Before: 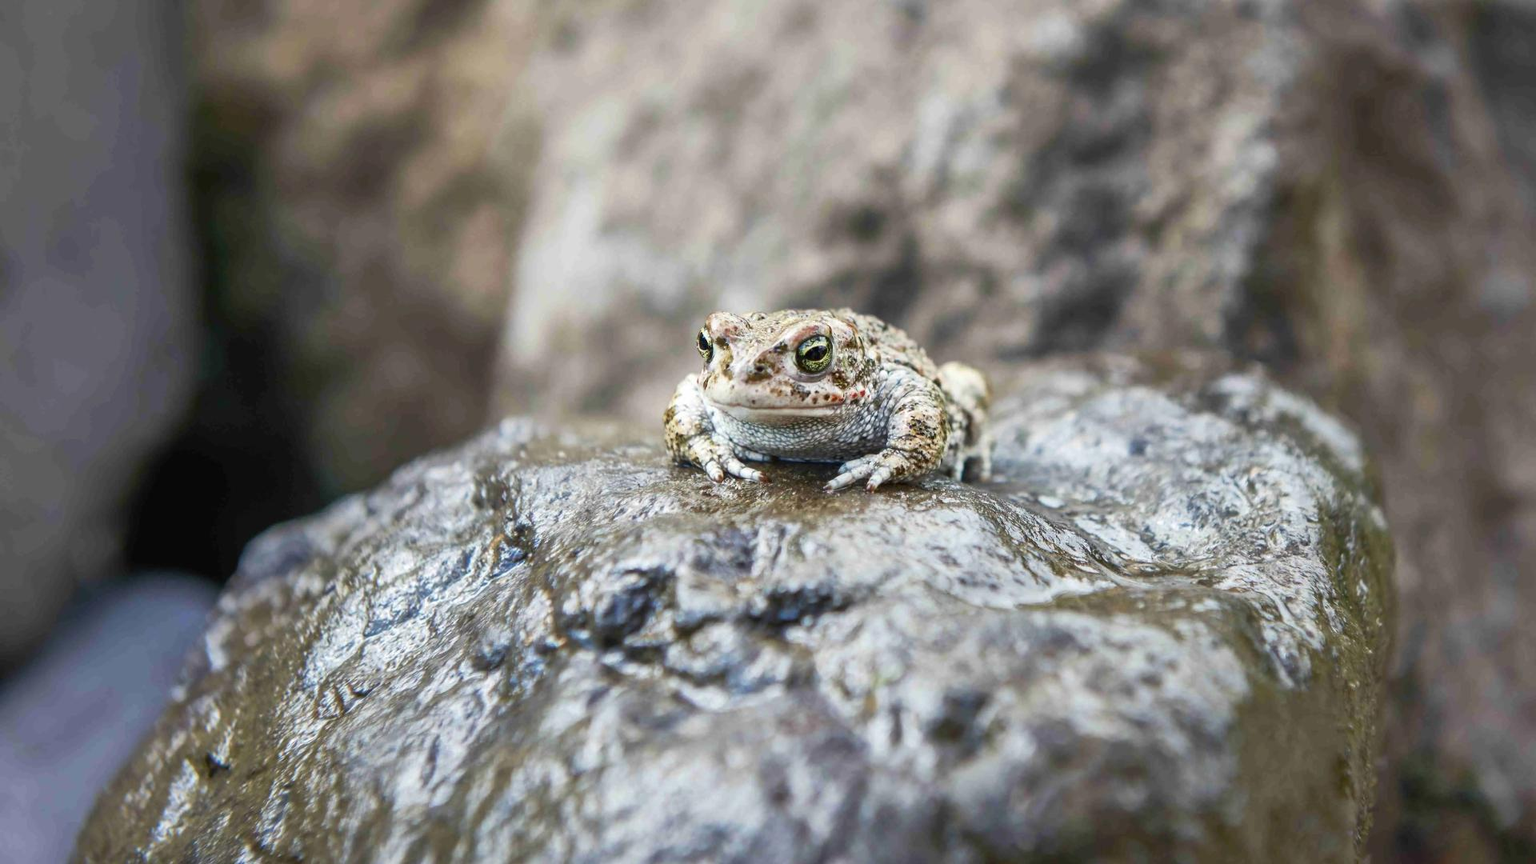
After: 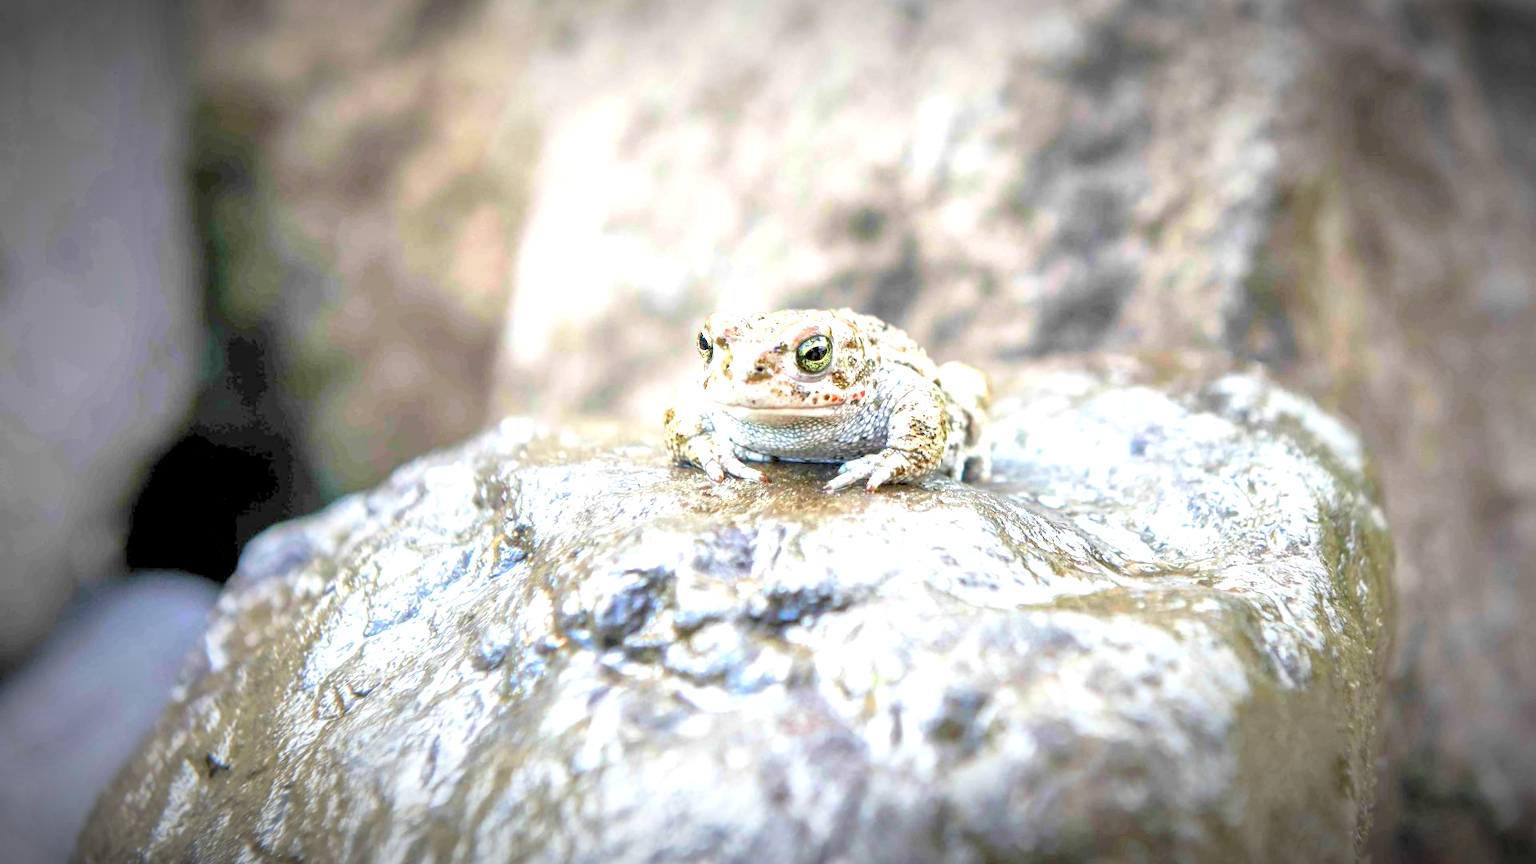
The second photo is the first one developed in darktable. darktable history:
exposure: exposure 1.15 EV, compensate highlight preservation false
vignetting: fall-off start 67.5%, fall-off radius 67.23%, brightness -0.813, automatic ratio true
levels: levels [0.093, 0.434, 0.988]
